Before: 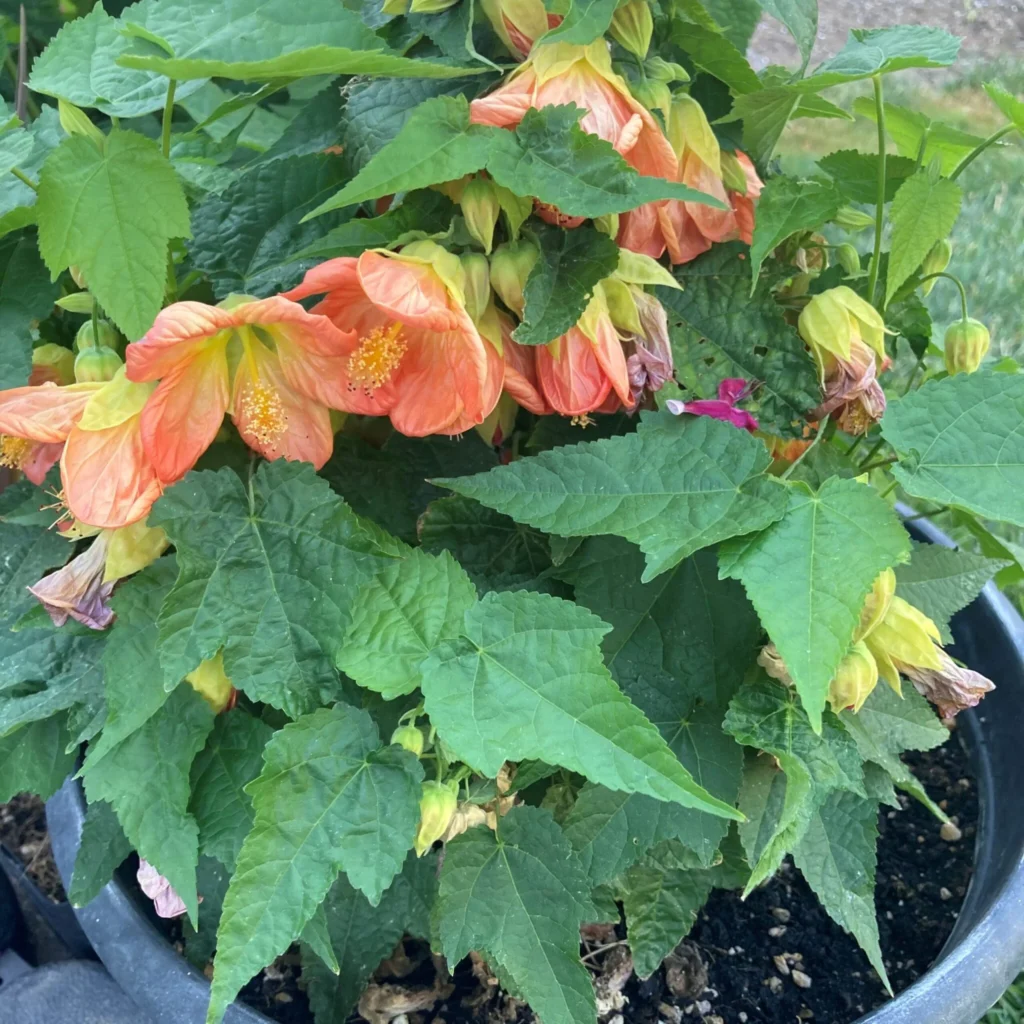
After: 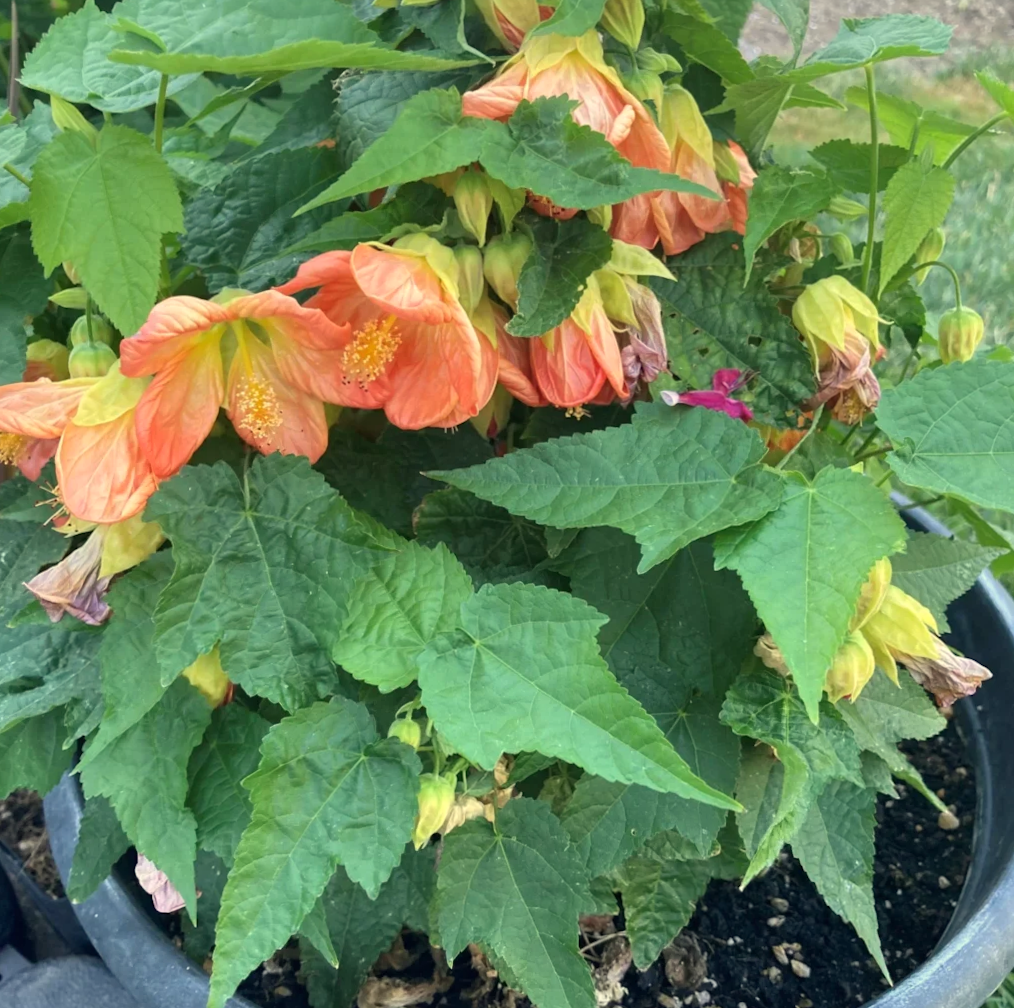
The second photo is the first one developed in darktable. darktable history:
white balance: red 1.029, blue 0.92
rotate and perspective: rotation -0.45°, automatic cropping original format, crop left 0.008, crop right 0.992, crop top 0.012, crop bottom 0.988
